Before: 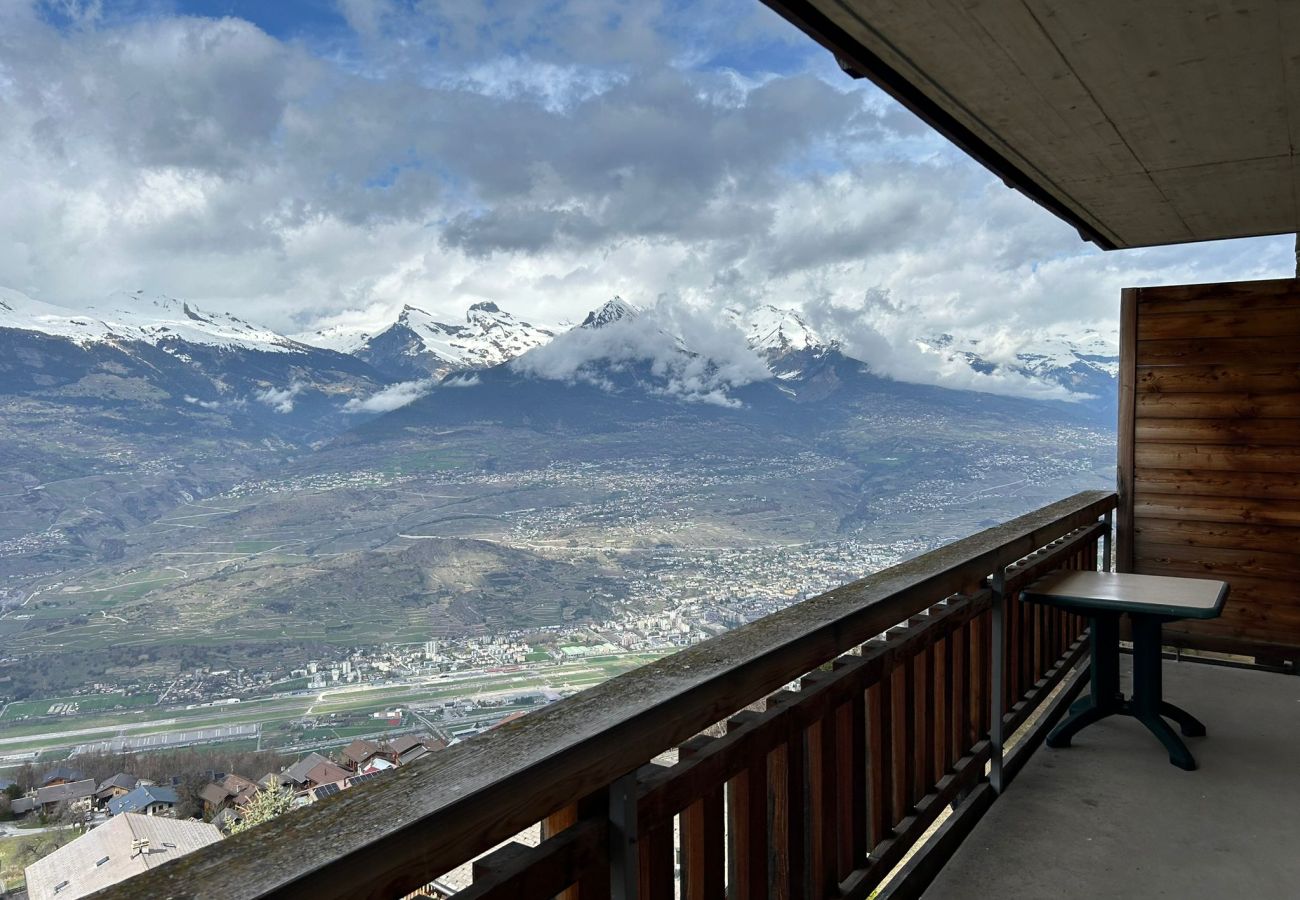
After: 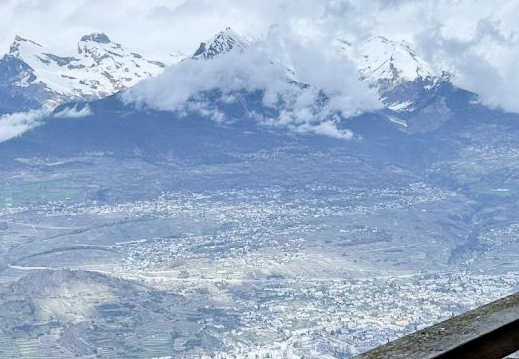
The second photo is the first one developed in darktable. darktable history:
crop: left 30%, top 30%, right 30%, bottom 30%
filmic rgb: black relative exposure -7.65 EV, white relative exposure 4.56 EV, hardness 3.61
exposure: black level correction 0, exposure 1 EV, compensate highlight preservation false
white balance: red 0.954, blue 1.079
local contrast: highlights 25%, detail 130%
